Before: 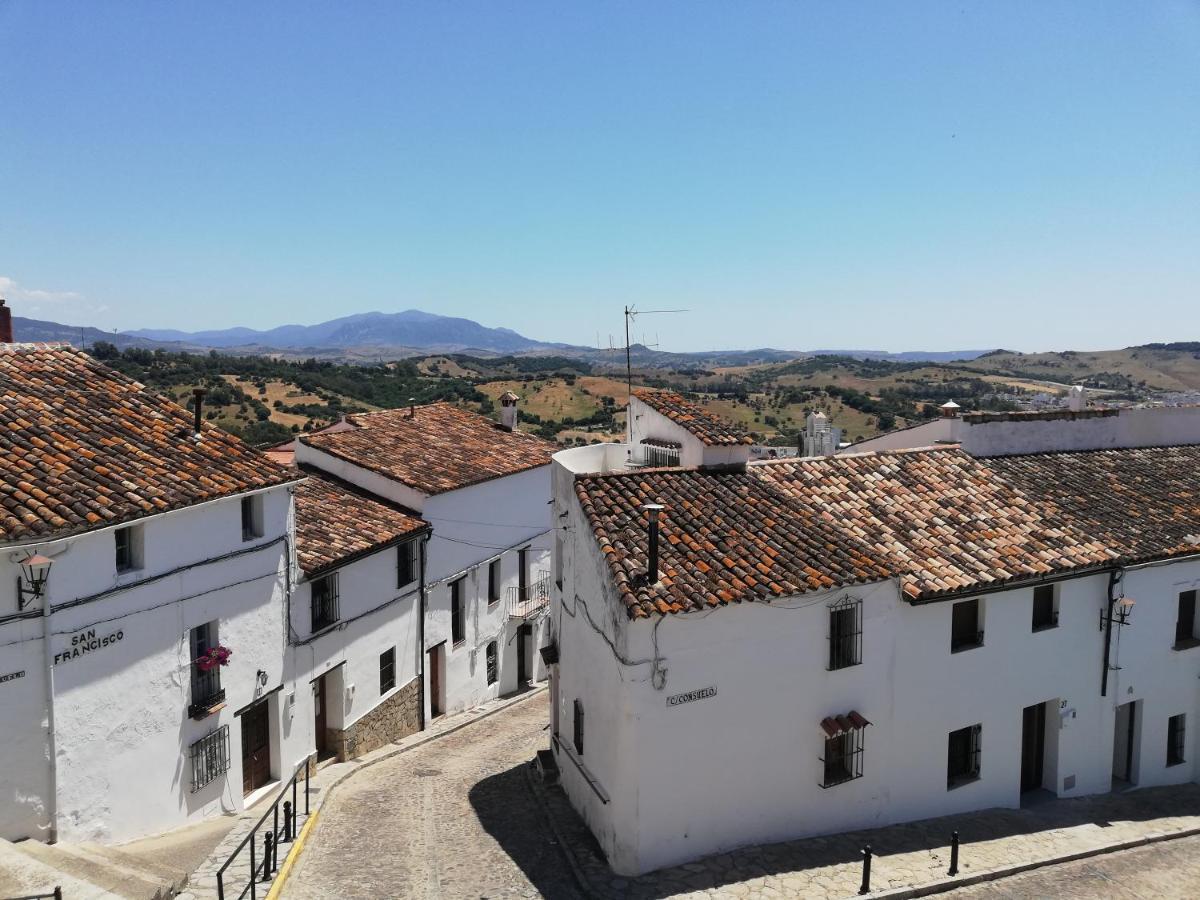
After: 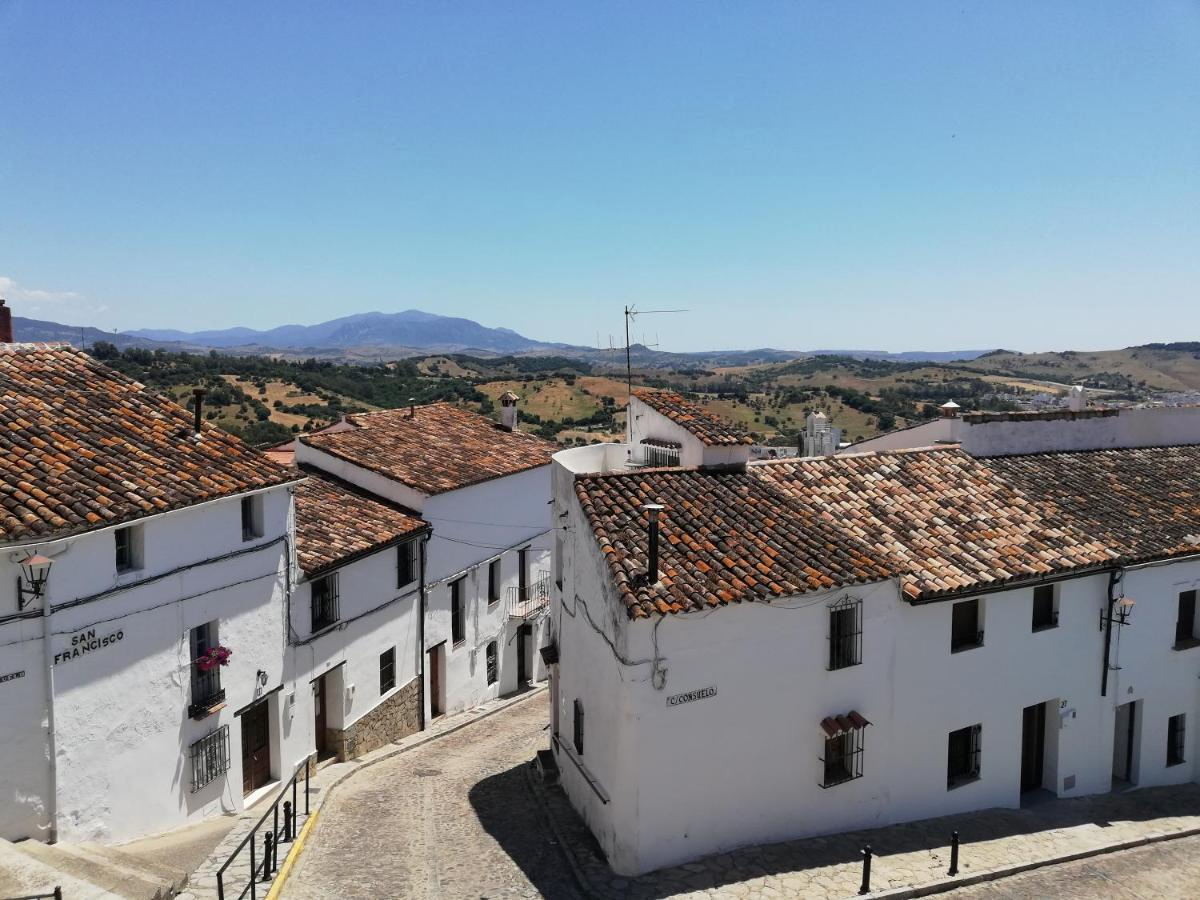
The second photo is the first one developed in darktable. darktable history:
exposure: black level correction 0.001, compensate highlight preservation false
shadows and highlights: radius 125.46, shadows 30.51, highlights -30.51, low approximation 0.01, soften with gaussian
